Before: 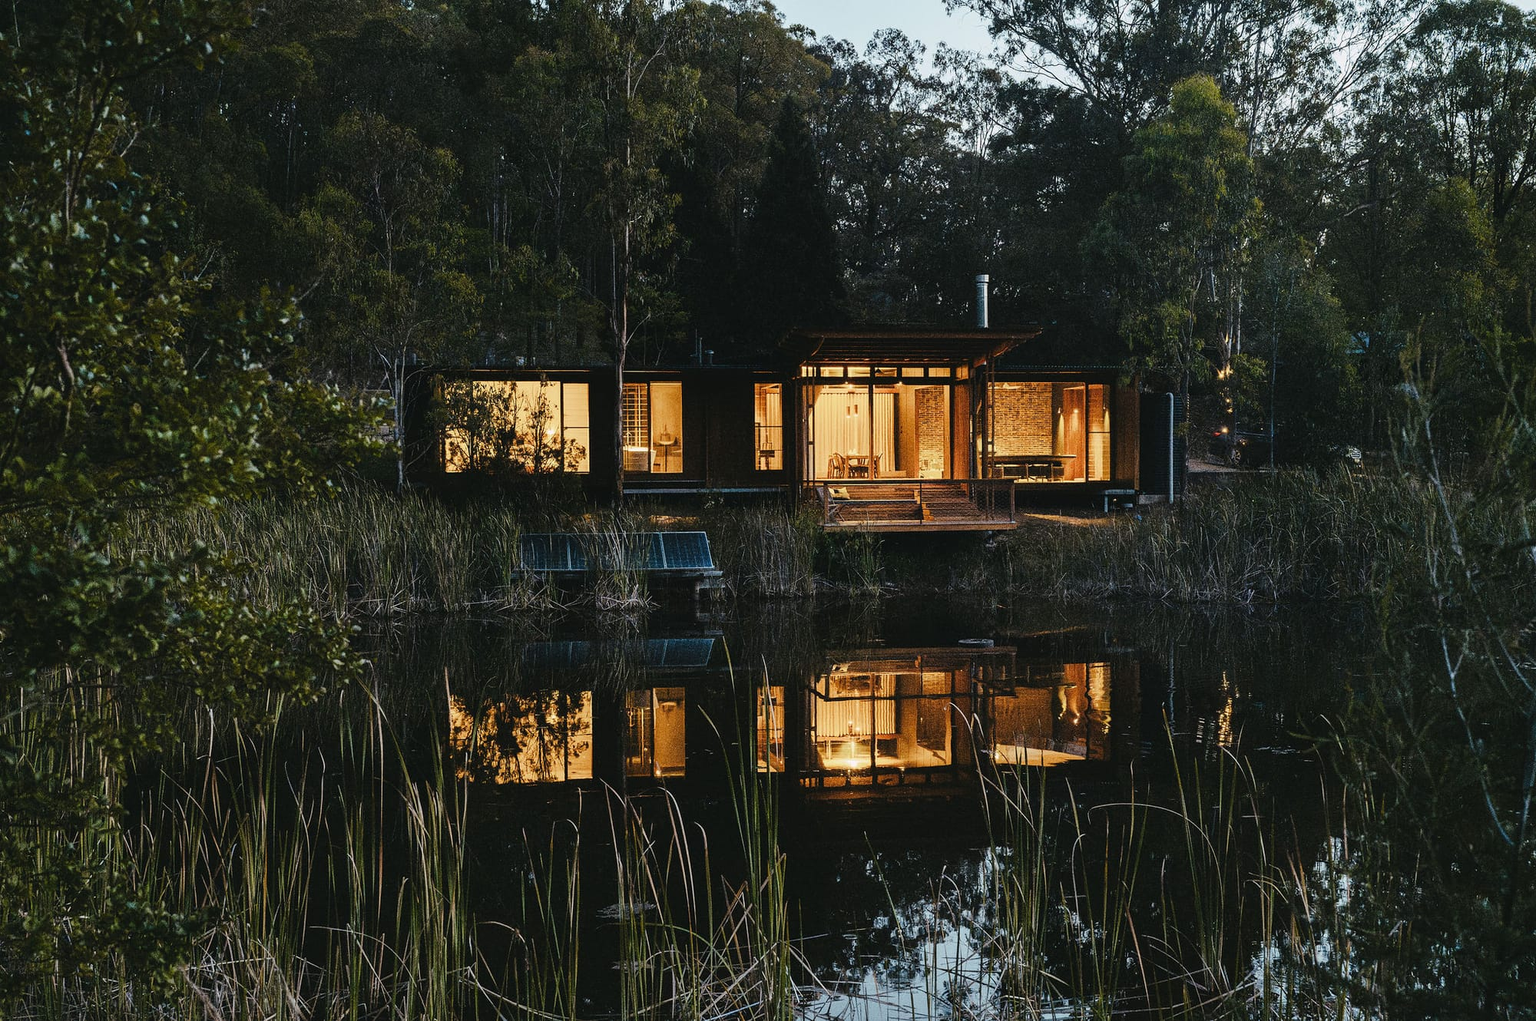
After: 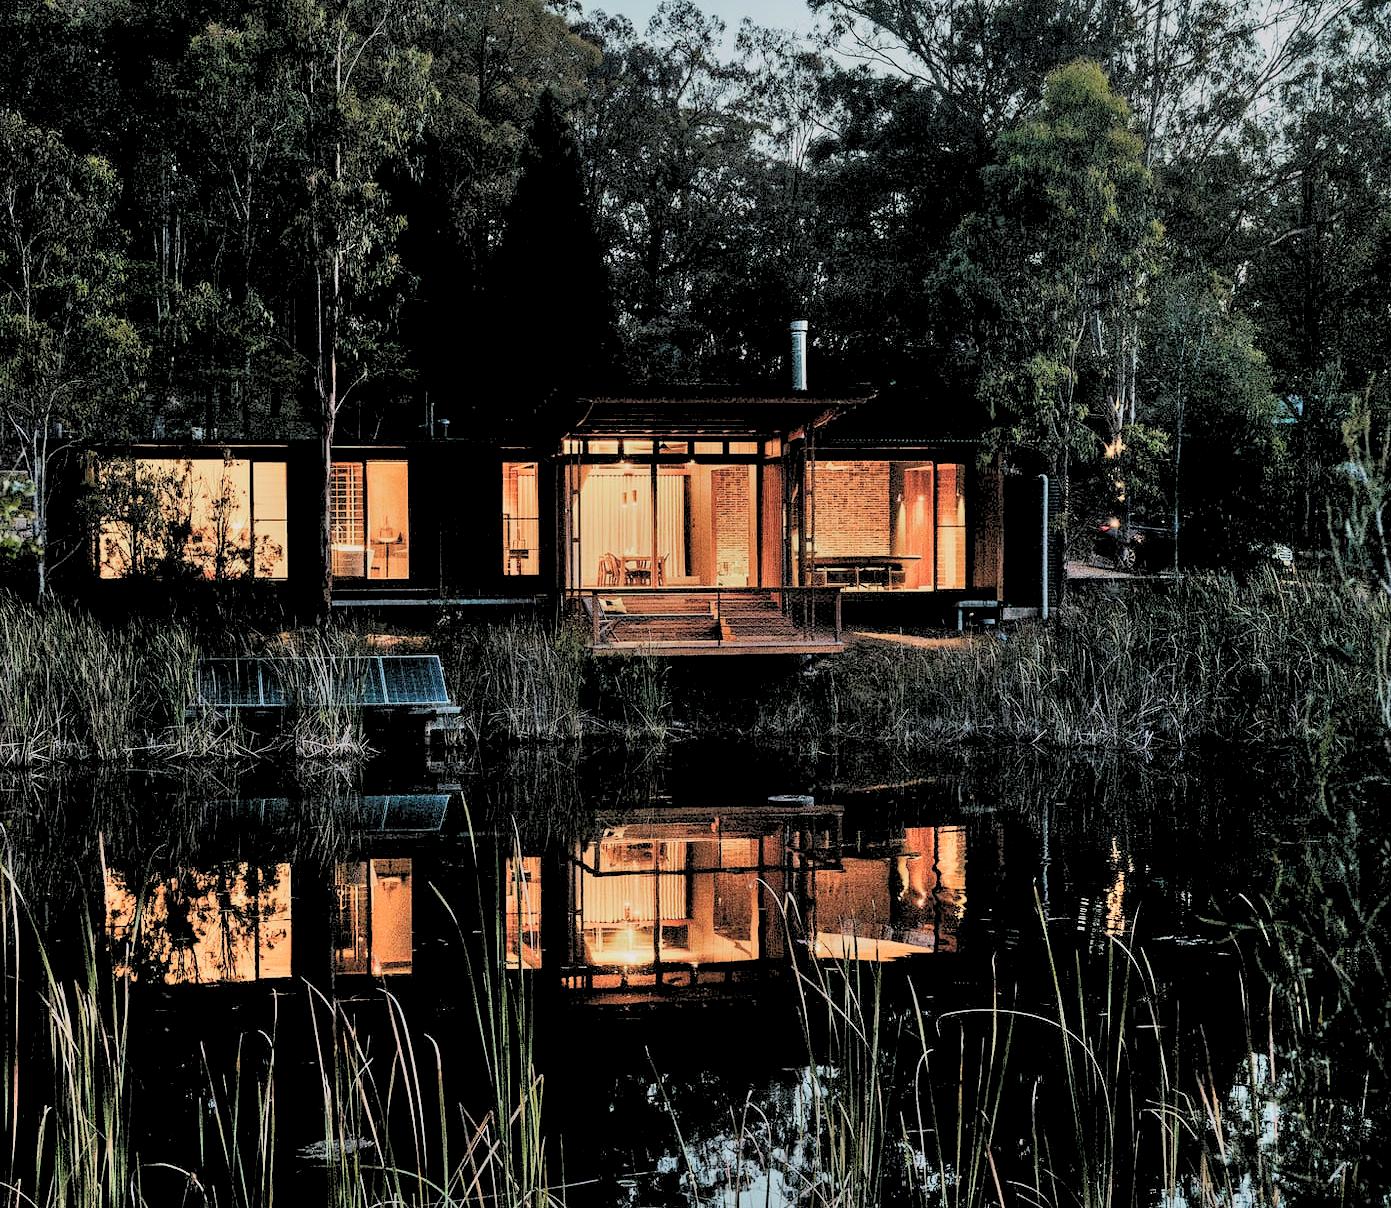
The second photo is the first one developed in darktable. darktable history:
crop and rotate: left 24.034%, top 2.838%, right 6.406%, bottom 6.299%
shadows and highlights: white point adjustment -3.64, highlights -63.34, highlights color adjustment 42%, soften with gaussian
rgb levels: preserve colors sum RGB, levels [[0.038, 0.433, 0.934], [0, 0.5, 1], [0, 0.5, 1]]
haze removal: compatibility mode true, adaptive false
color contrast: blue-yellow contrast 0.7
